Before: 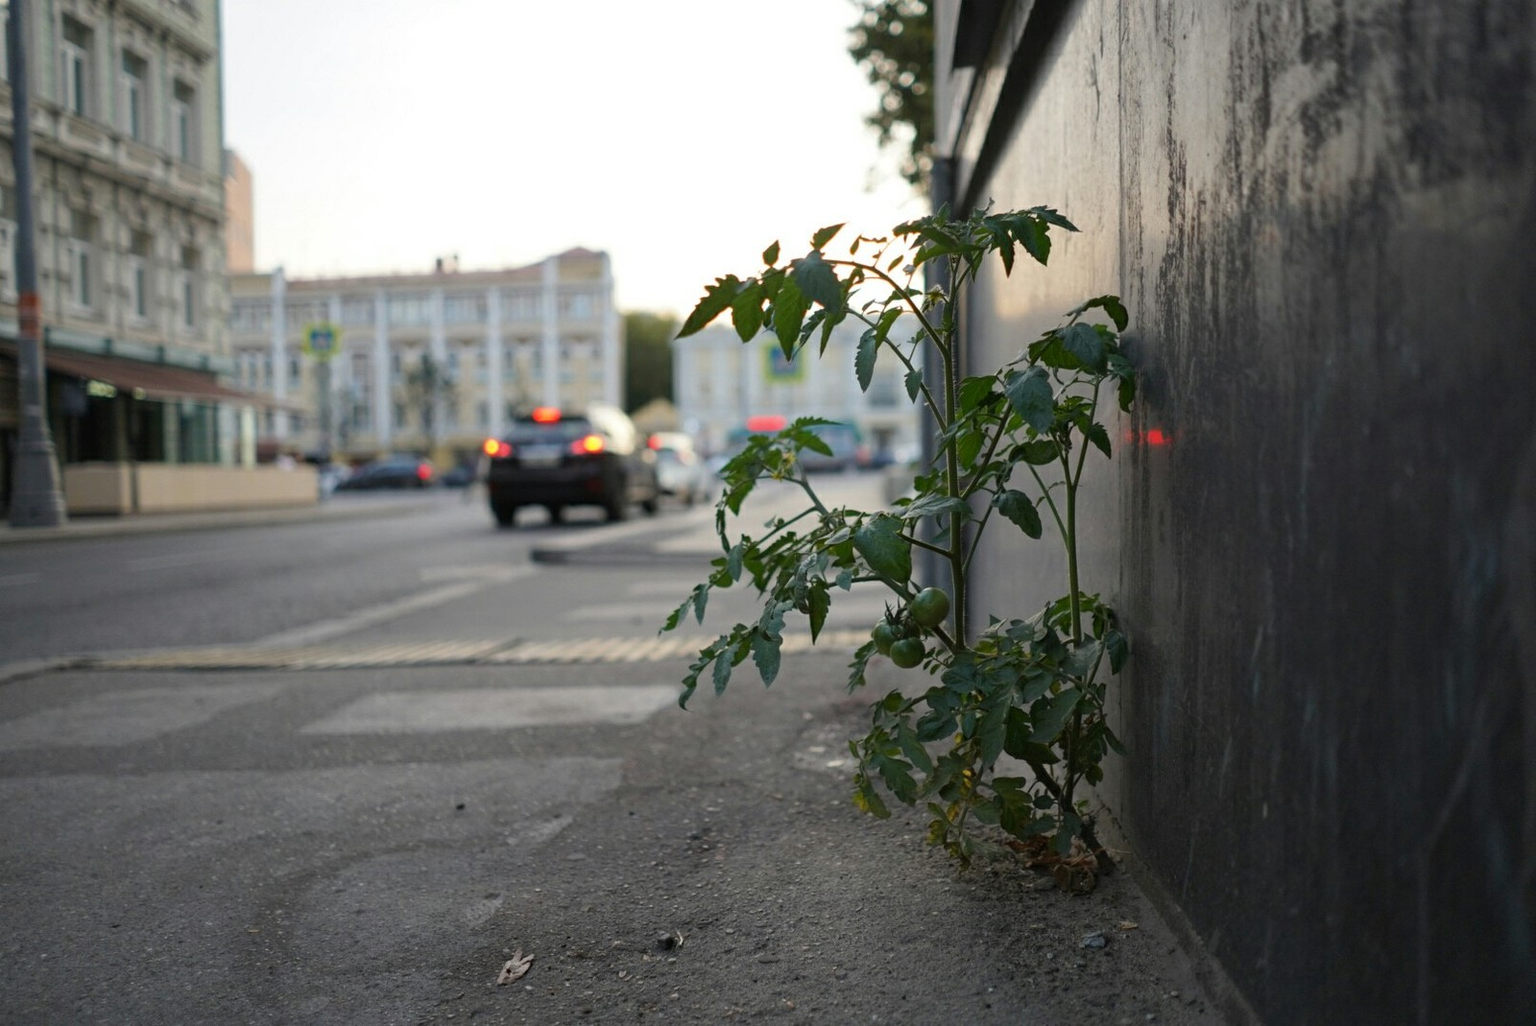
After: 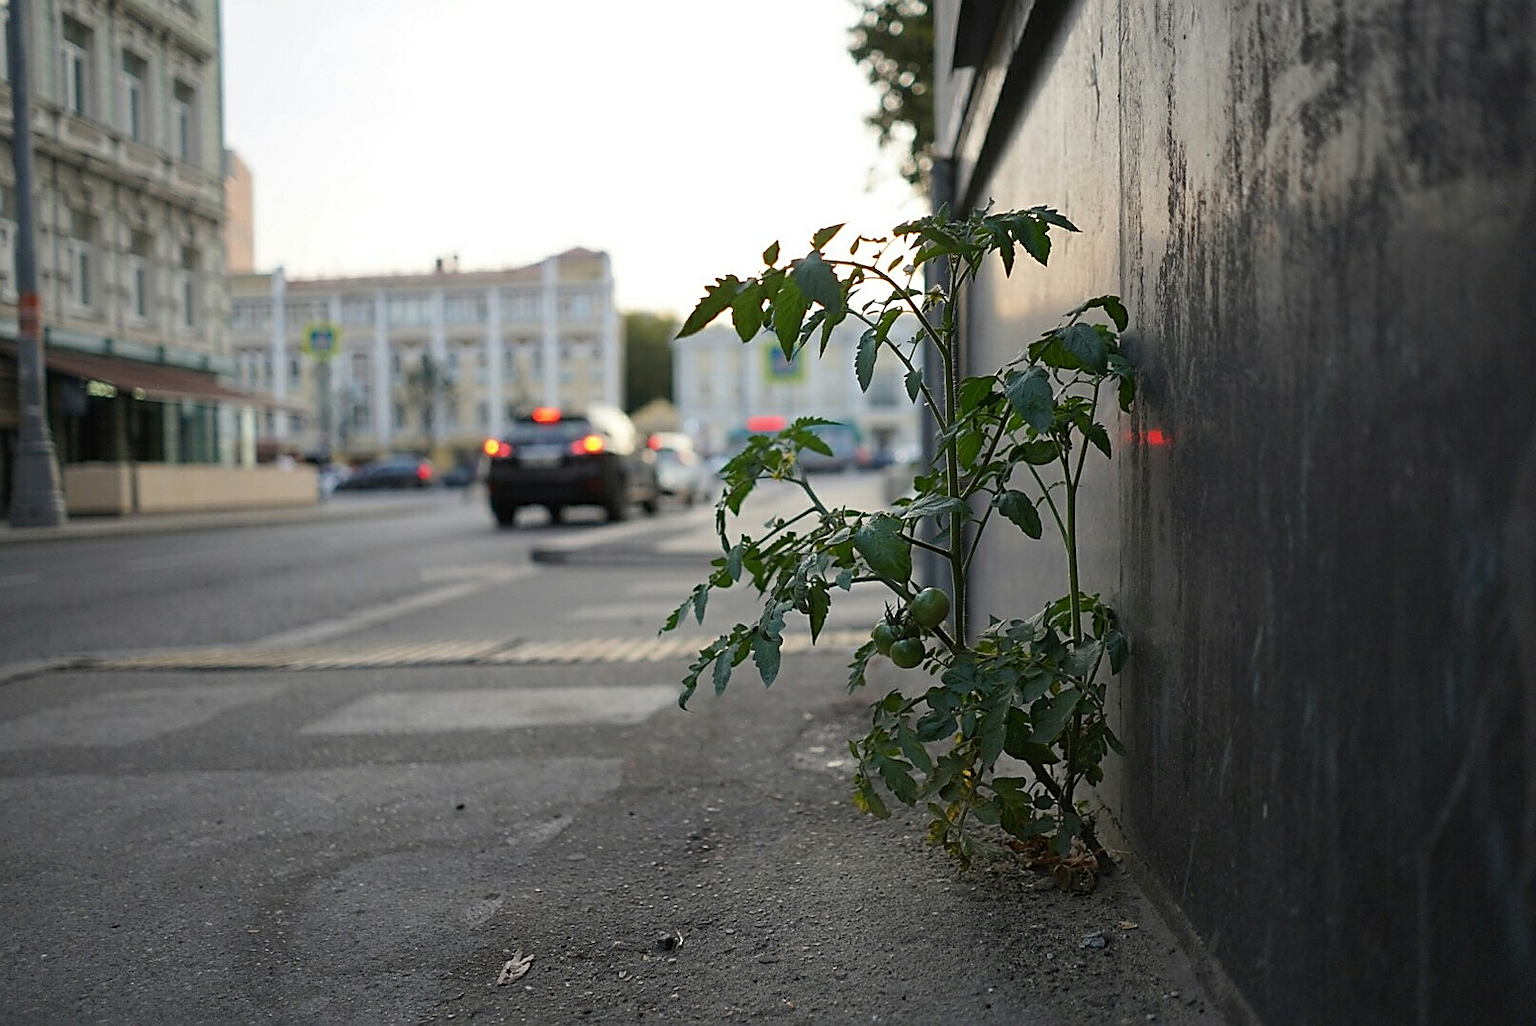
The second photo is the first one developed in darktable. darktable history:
sharpen: radius 1.413, amount 1.261, threshold 0.849
